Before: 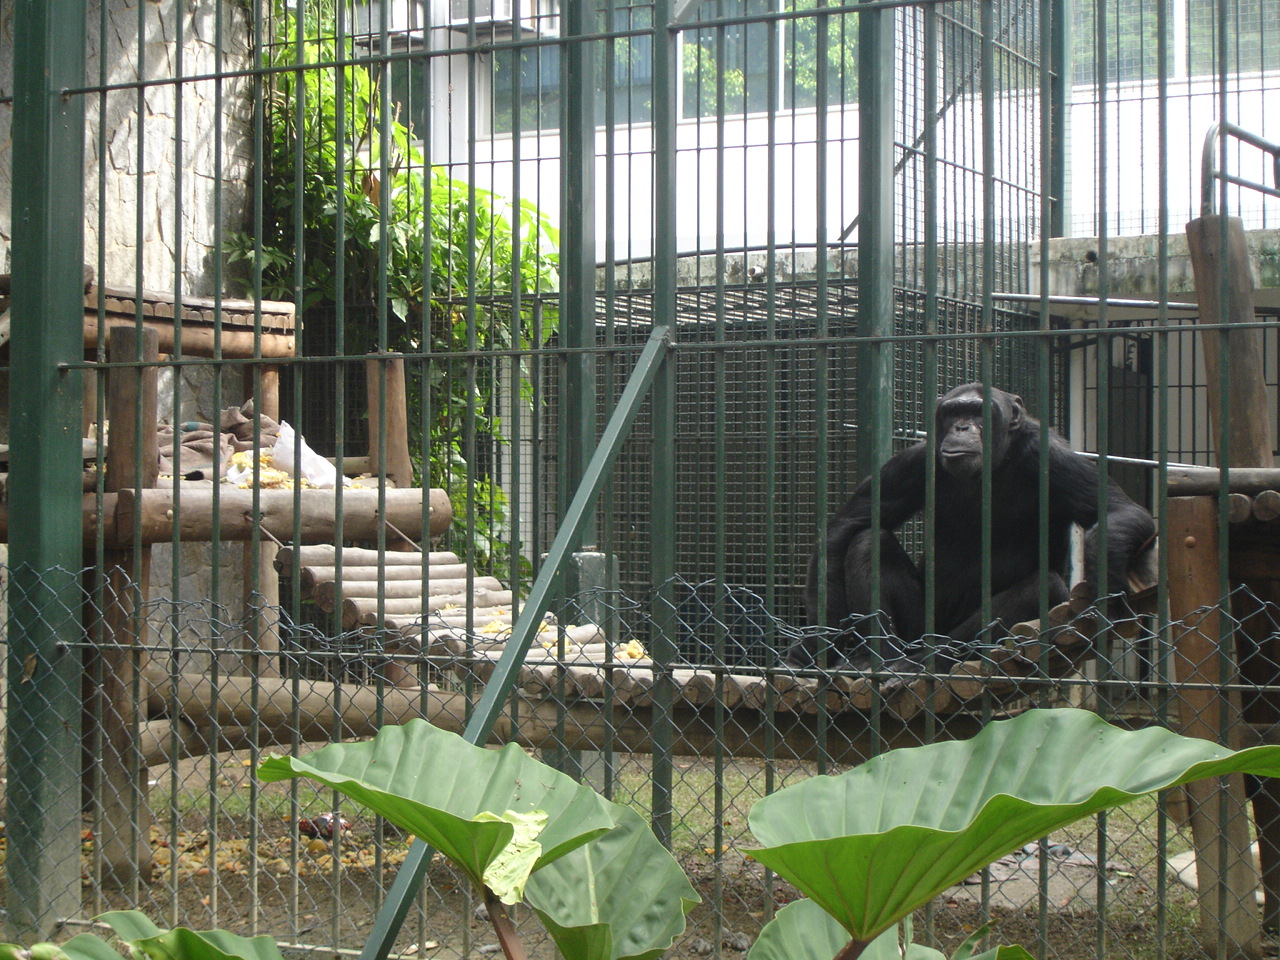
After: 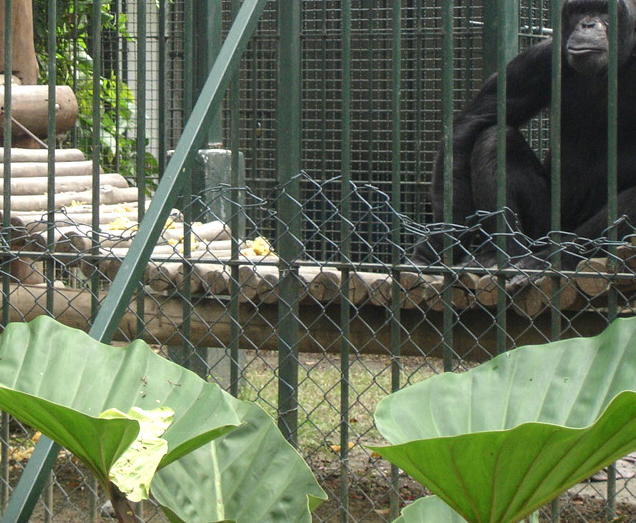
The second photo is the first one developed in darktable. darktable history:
local contrast: on, module defaults
exposure: exposure 0.198 EV, compensate highlight preservation false
crop: left 29.275%, top 41.999%, right 21.026%, bottom 3.472%
